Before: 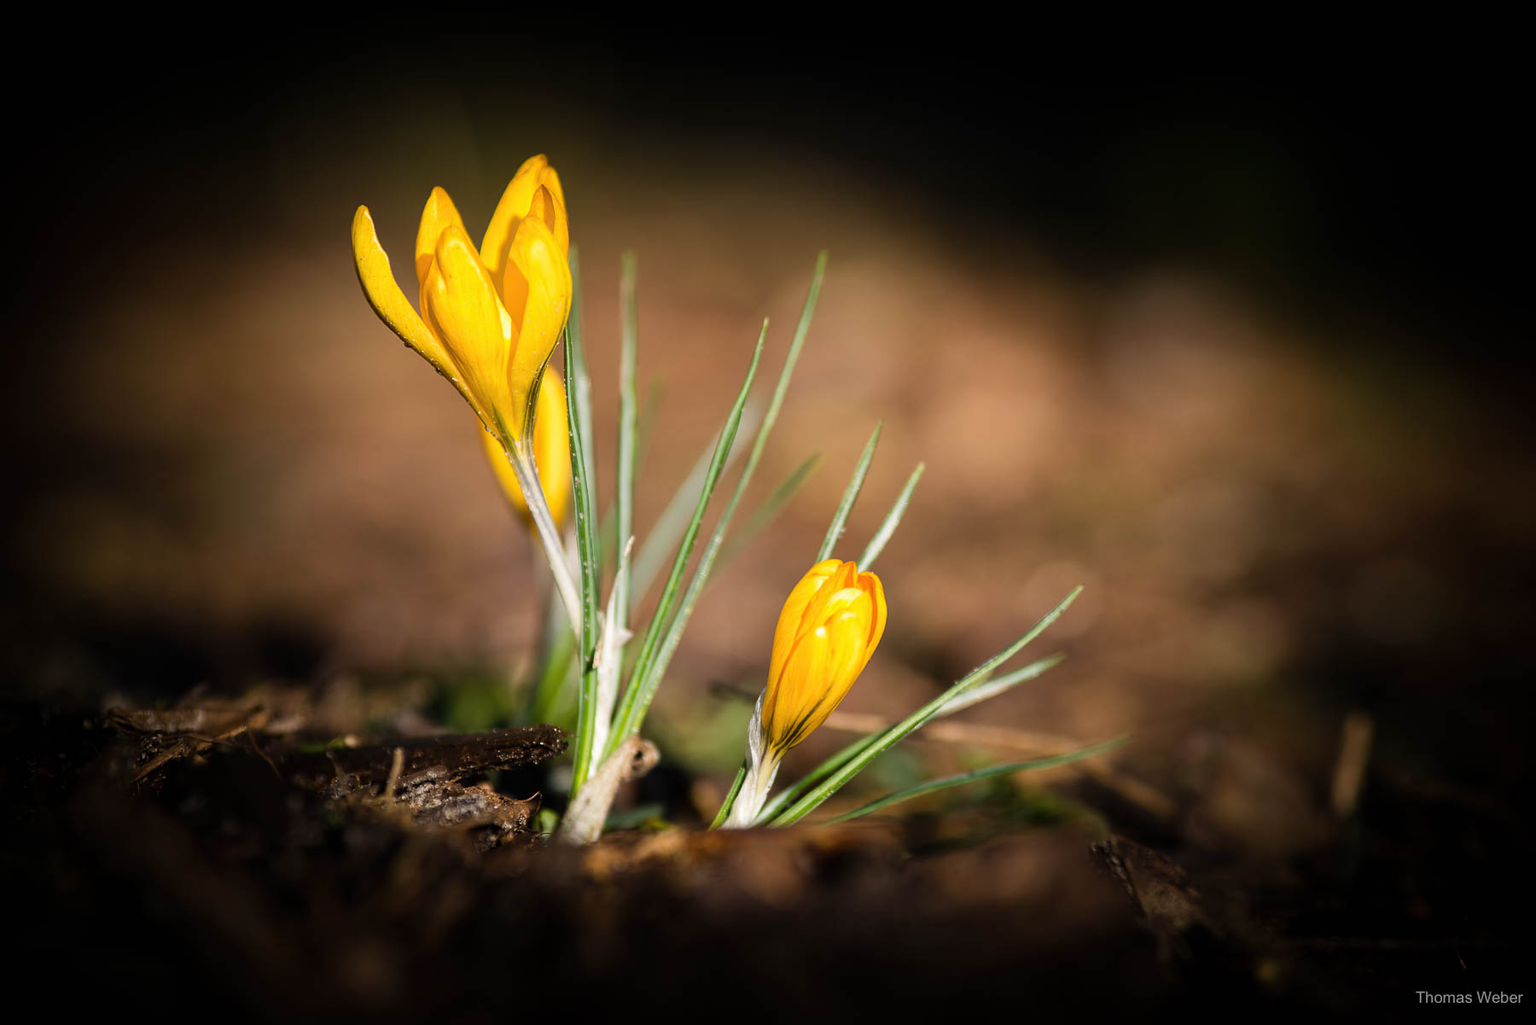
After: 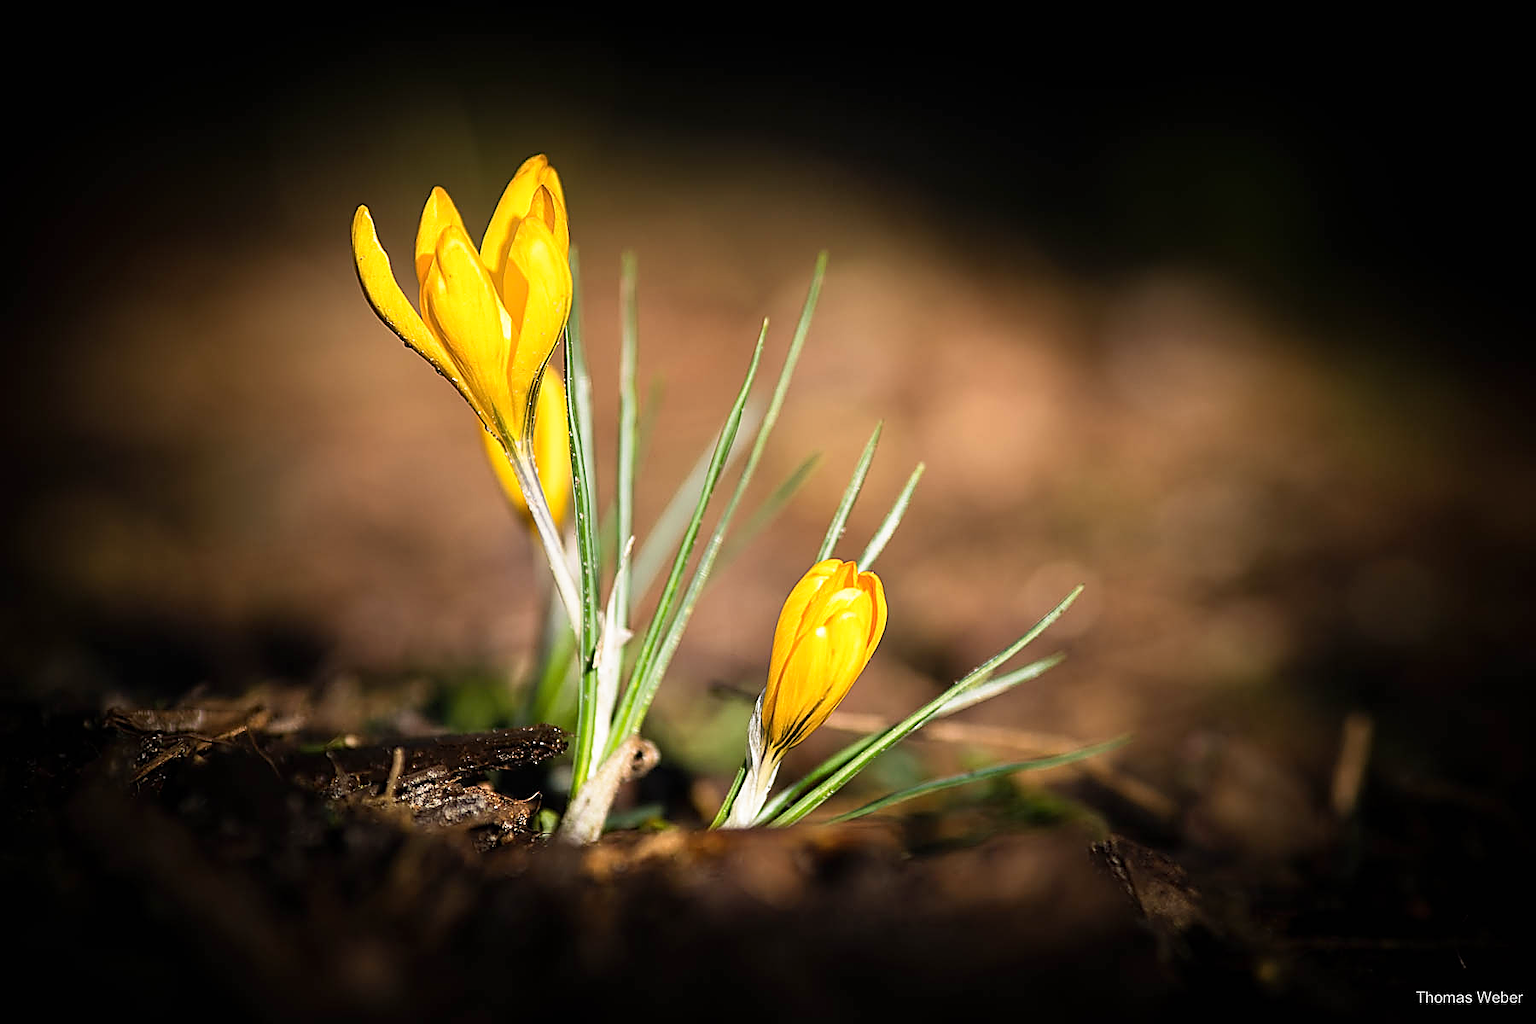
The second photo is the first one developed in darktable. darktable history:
sharpen: radius 1.663, amount 1.311
tone curve: curves: ch0 [(0, 0) (0.003, 0.003) (0.011, 0.012) (0.025, 0.027) (0.044, 0.048) (0.069, 0.076) (0.1, 0.109) (0.136, 0.148) (0.177, 0.194) (0.224, 0.245) (0.277, 0.303) (0.335, 0.366) (0.399, 0.436) (0.468, 0.511) (0.543, 0.593) (0.623, 0.681) (0.709, 0.775) (0.801, 0.875) (0.898, 0.954) (1, 1)], preserve colors none
